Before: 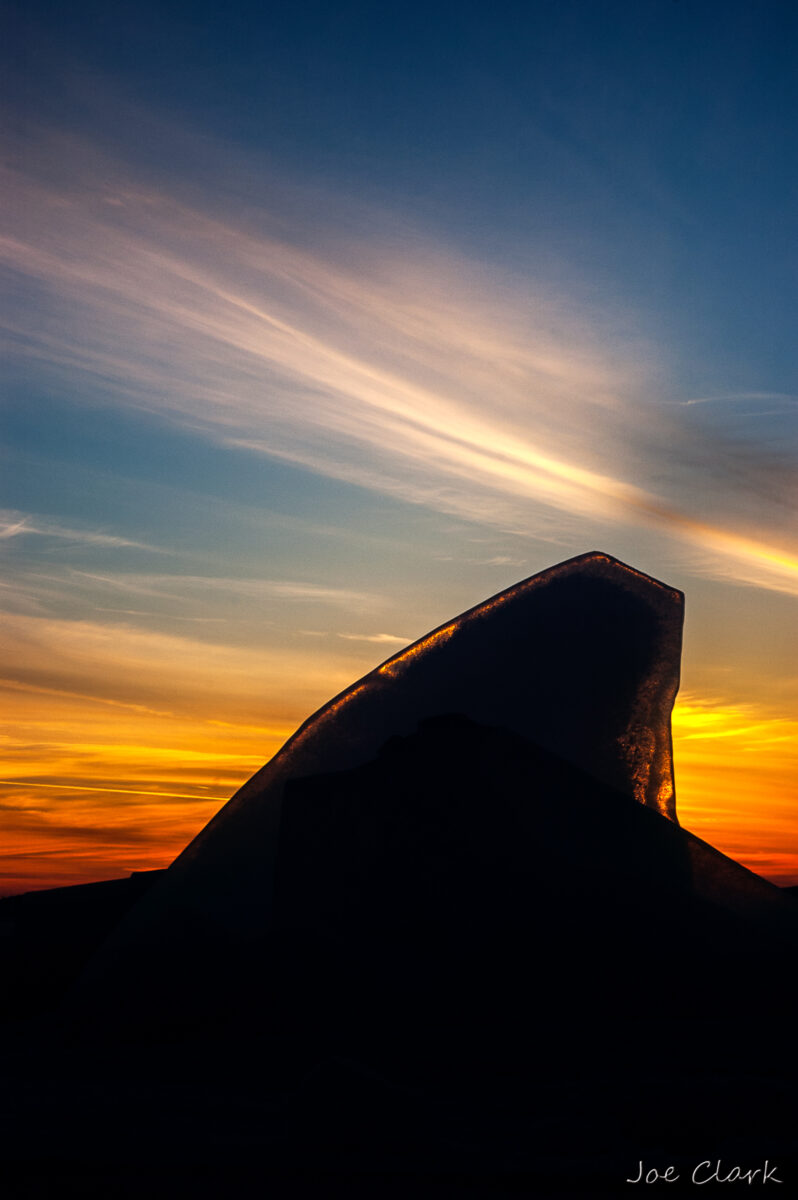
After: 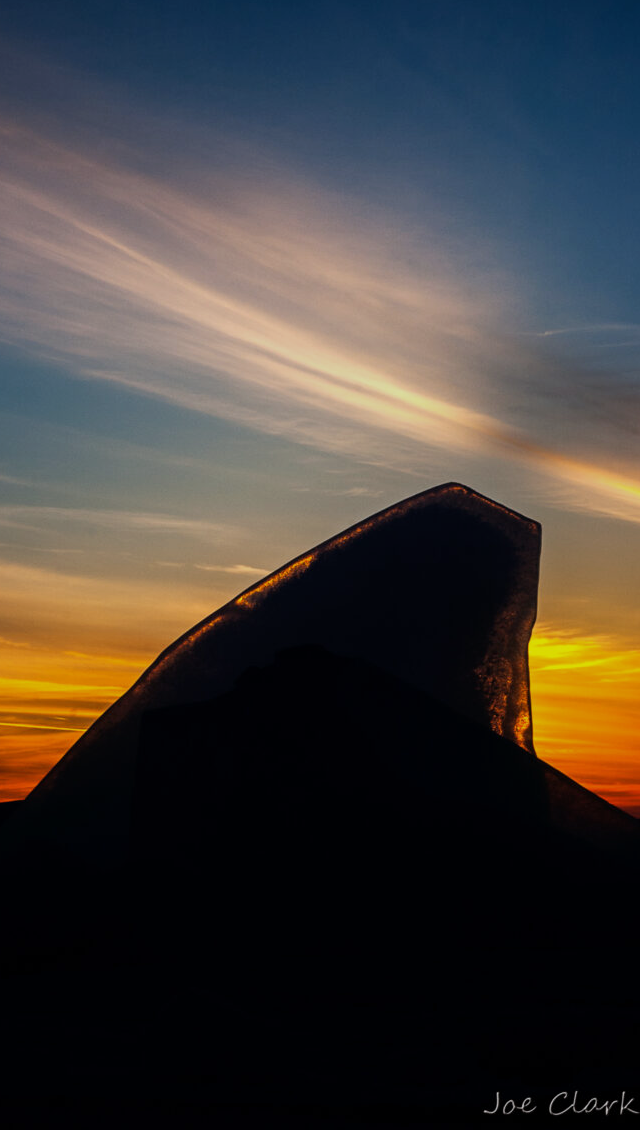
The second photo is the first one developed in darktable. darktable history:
exposure: exposure -0.492 EV, compensate highlight preservation false
crop and rotate: left 17.959%, top 5.771%, right 1.742%
